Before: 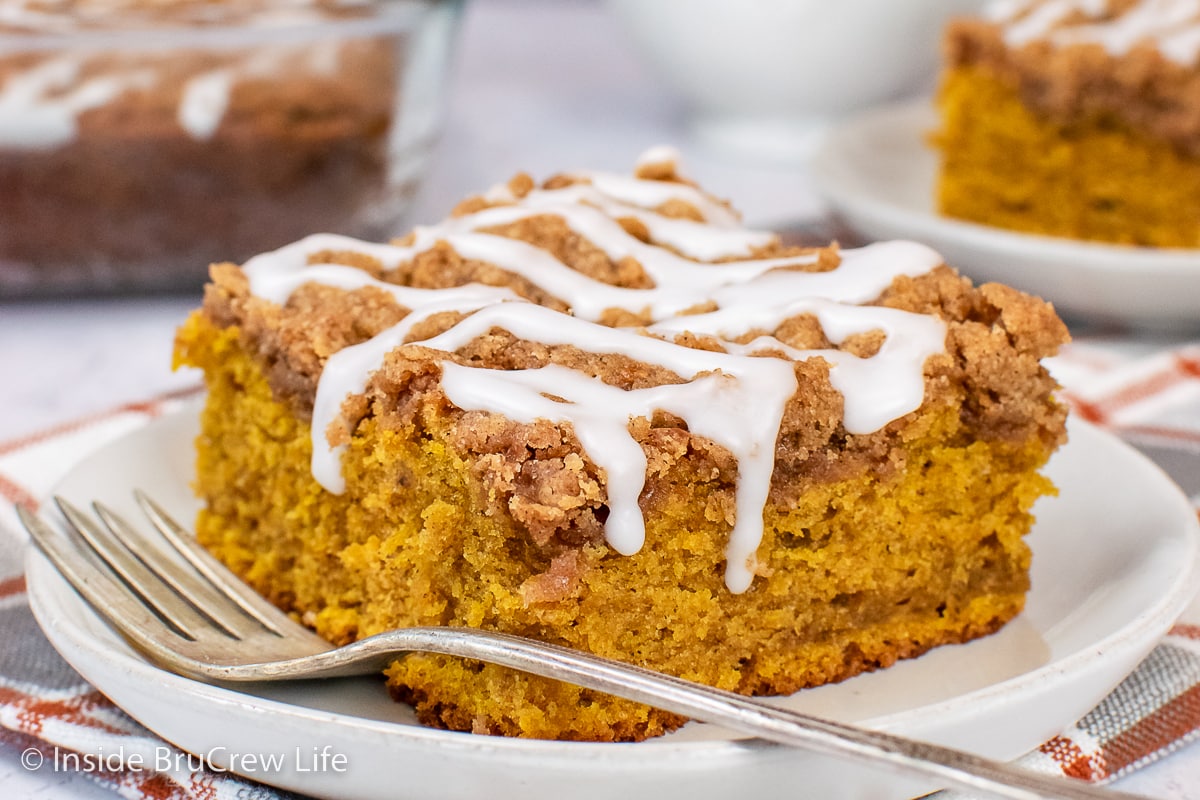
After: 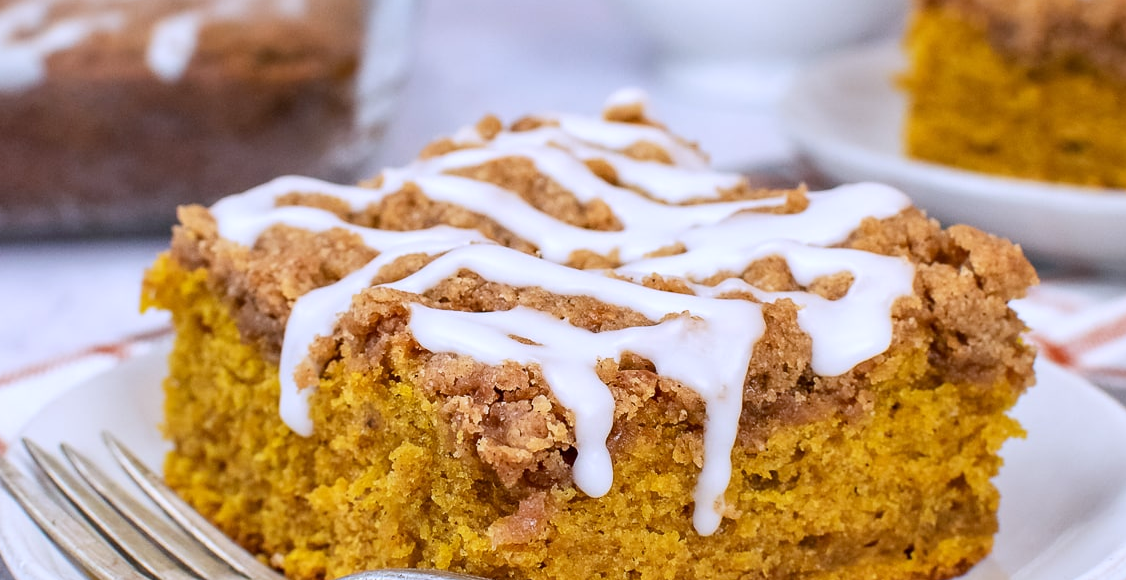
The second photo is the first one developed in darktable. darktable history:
white balance: red 0.967, blue 1.119, emerald 0.756
crop: left 2.737%, top 7.287%, right 3.421%, bottom 20.179%
